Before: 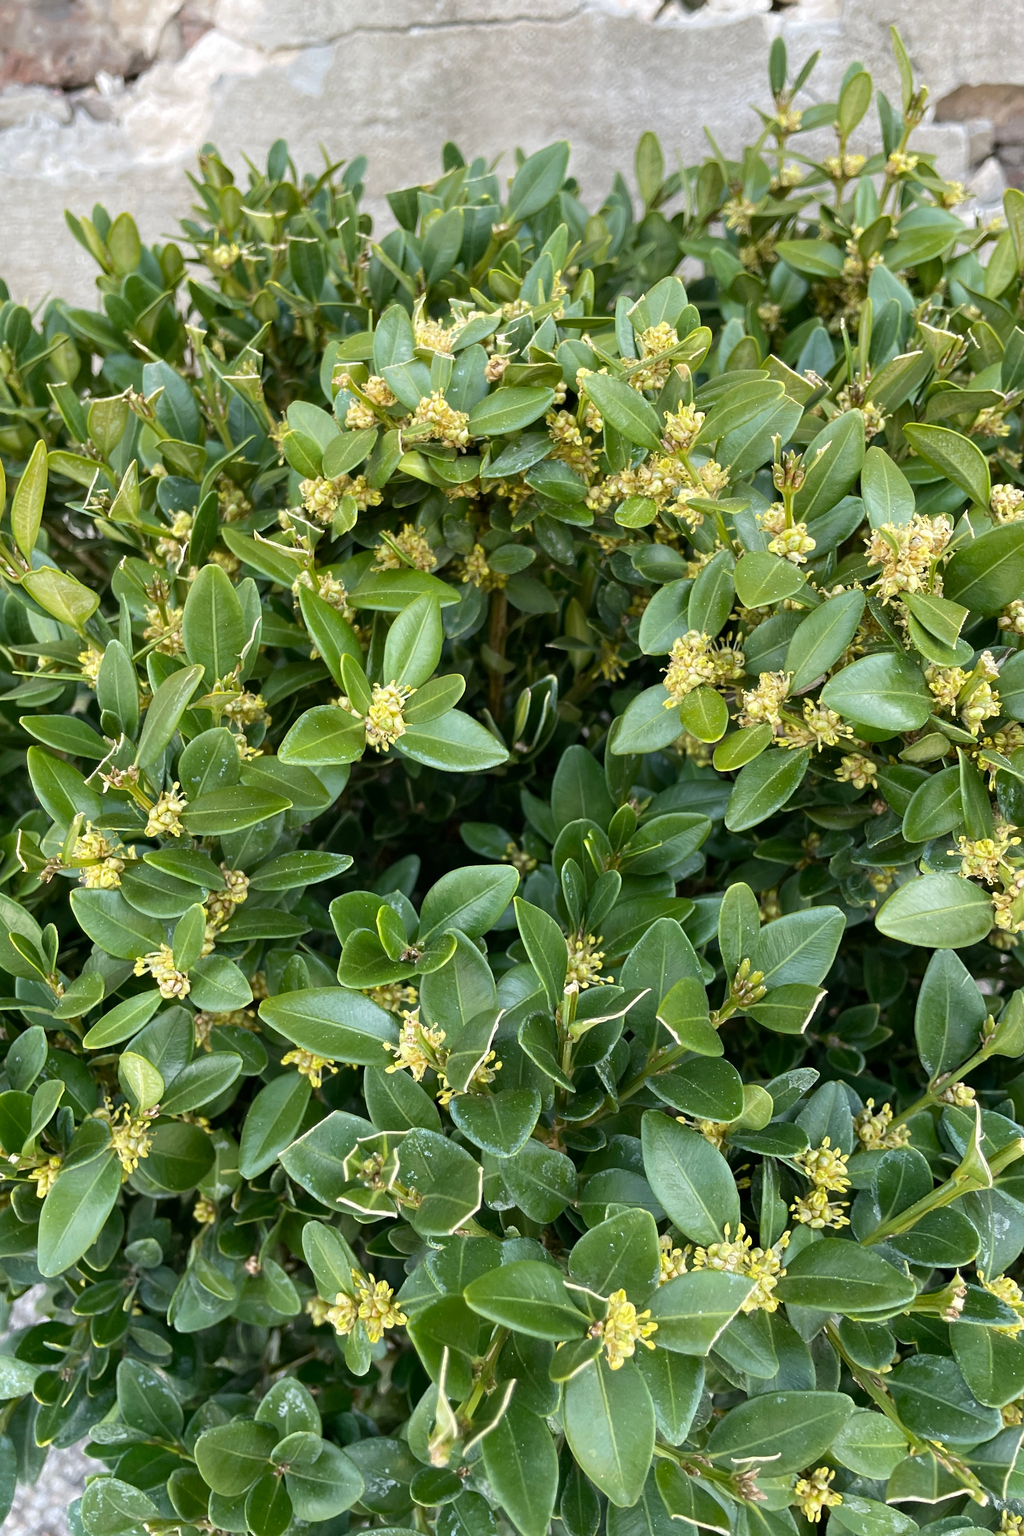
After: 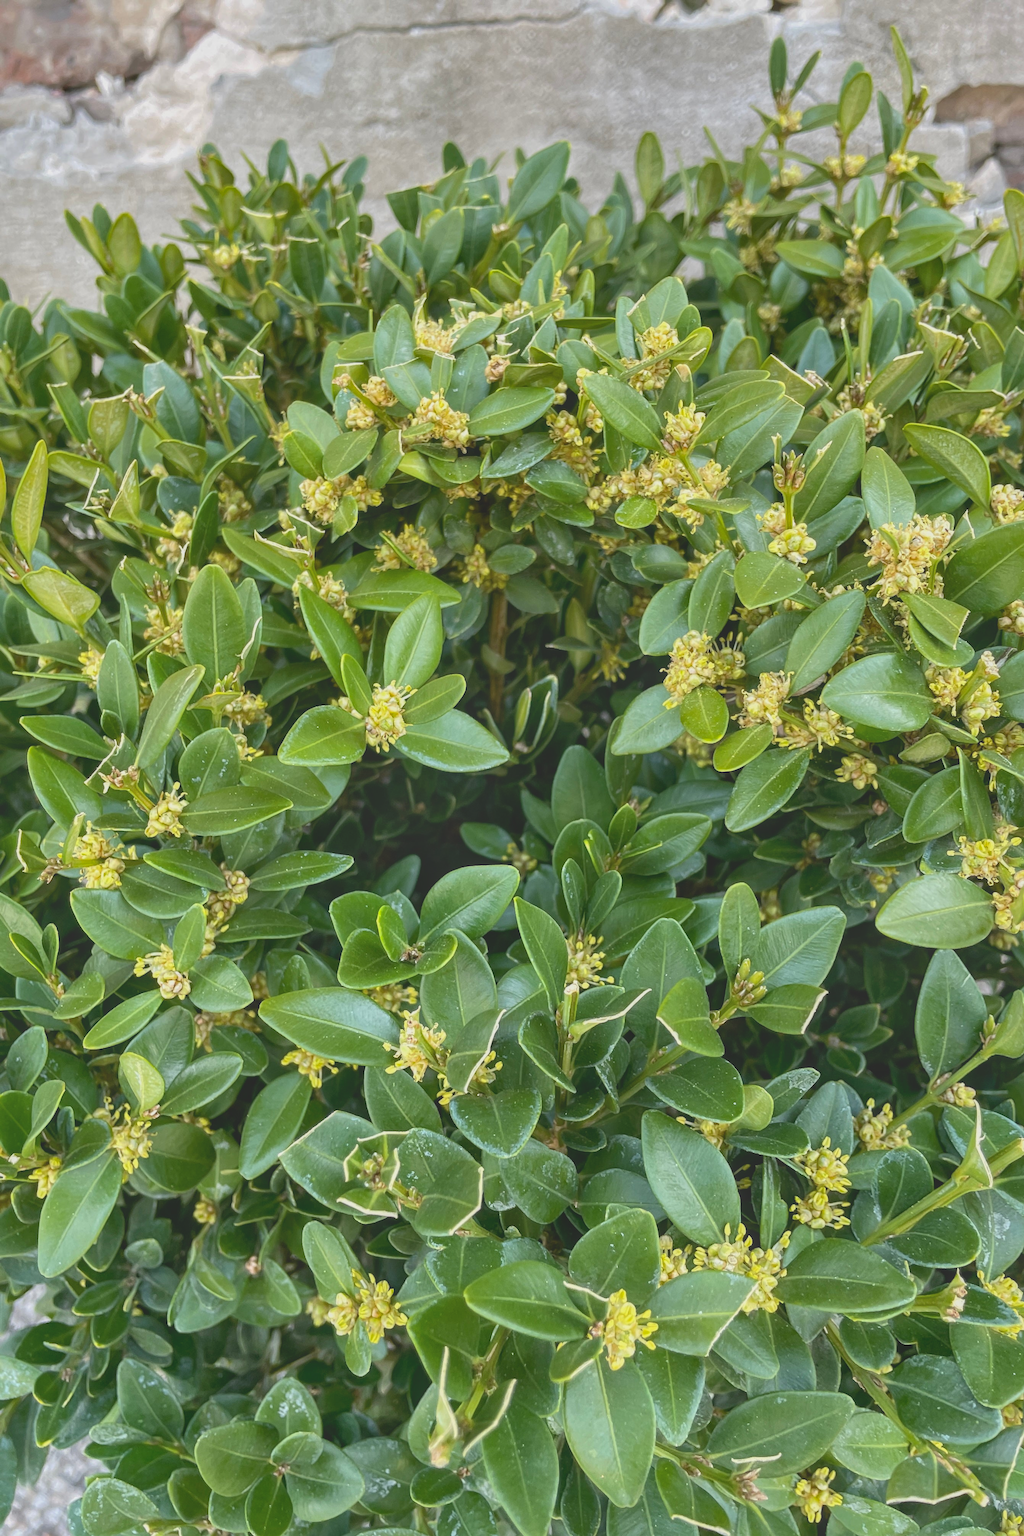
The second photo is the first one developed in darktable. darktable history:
tone curve: curves: ch0 [(0, 0.172) (1, 0.91)], color space Lab, independent channels, preserve colors none
shadows and highlights: on, module defaults
local contrast: on, module defaults
